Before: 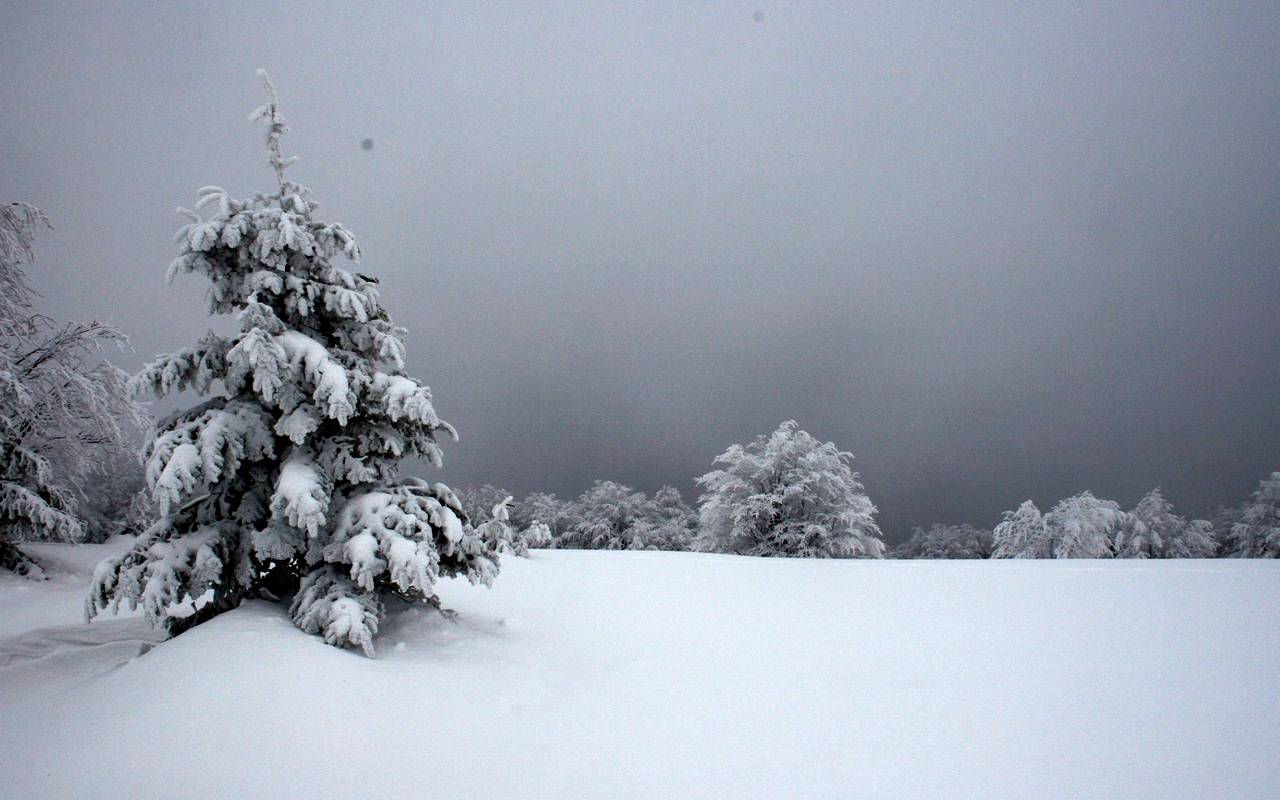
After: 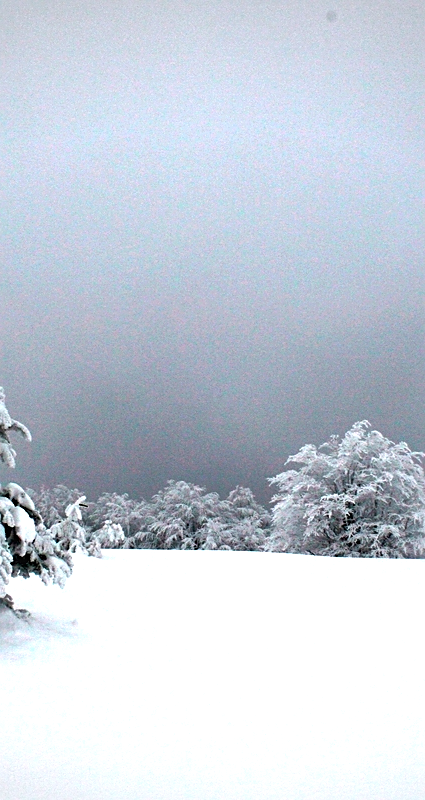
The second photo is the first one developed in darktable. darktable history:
contrast equalizer: octaves 7, y [[0.6 ×6], [0.55 ×6], [0 ×6], [0 ×6], [0 ×6]], mix -0.2
sharpen: amount 0.478
crop: left 33.36%, right 33.36%
exposure: black level correction 0, exposure 0.7 EV, compensate exposure bias true, compensate highlight preservation false
color contrast: green-magenta contrast 1.73, blue-yellow contrast 1.15
vignetting: fall-off start 100%, brightness -0.282, width/height ratio 1.31
